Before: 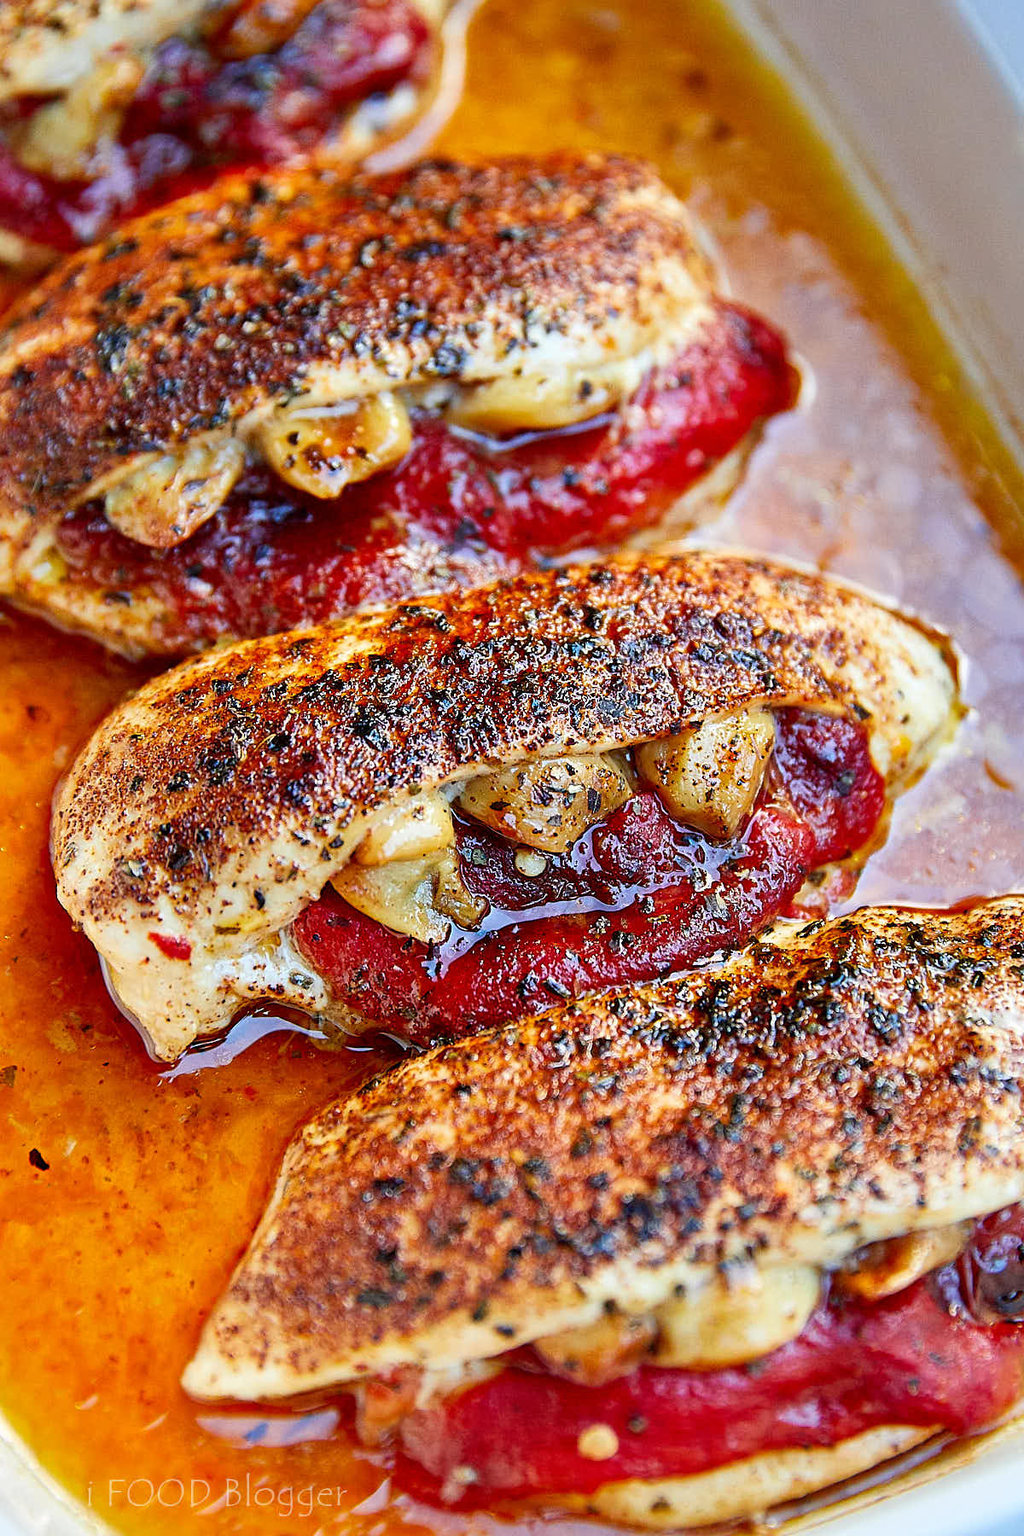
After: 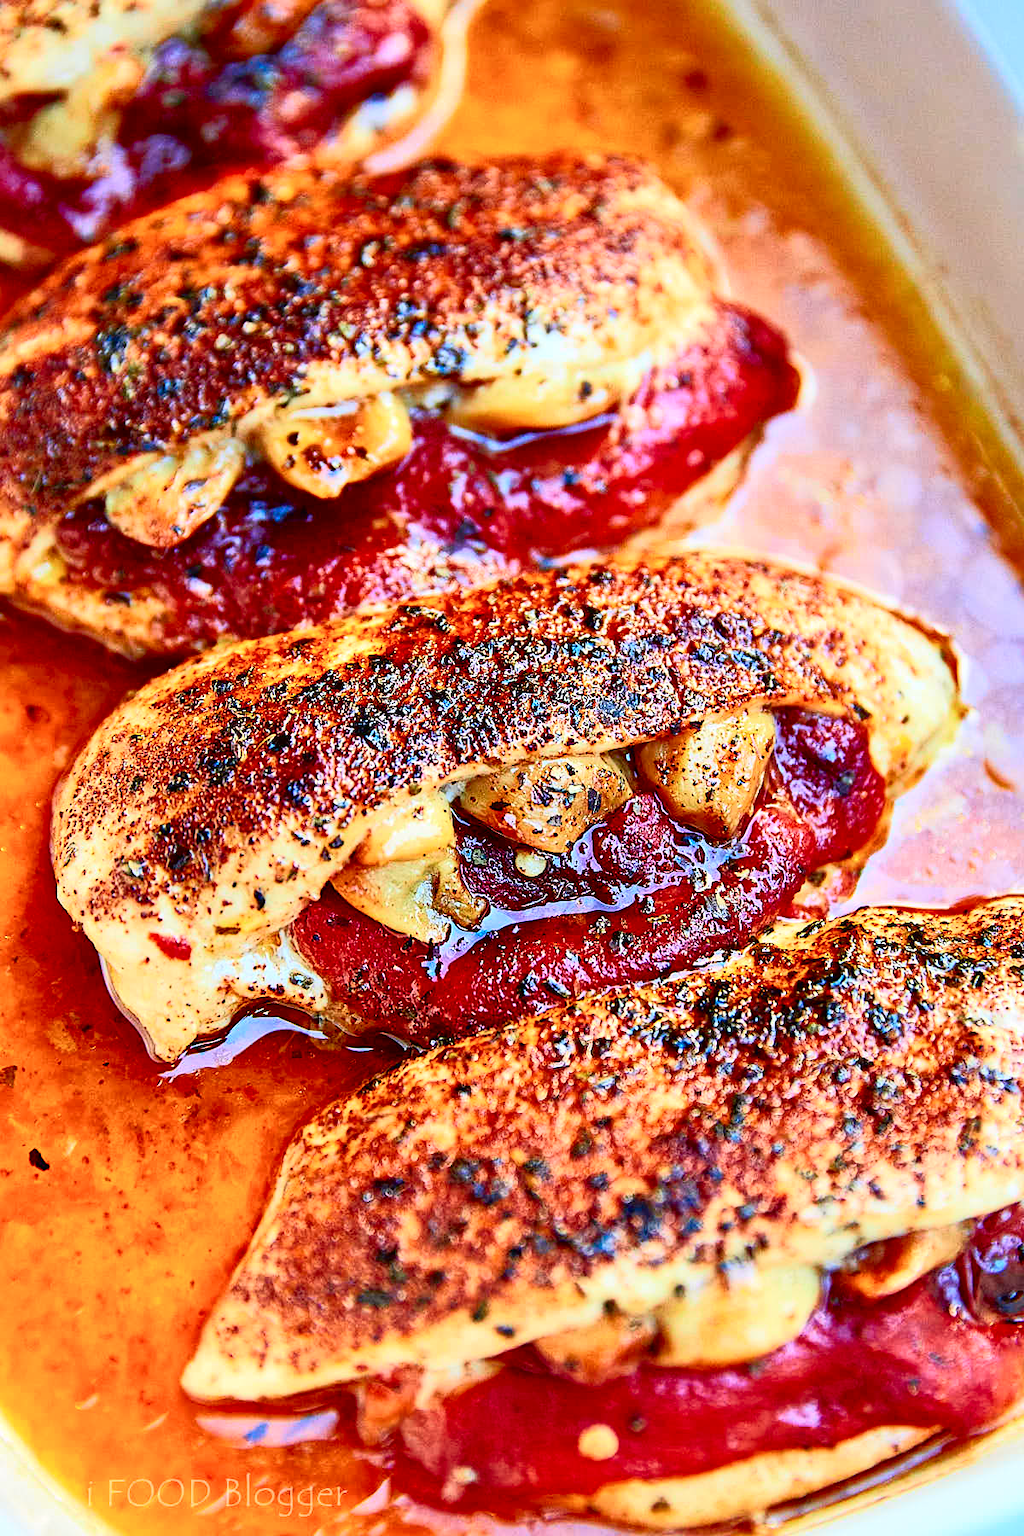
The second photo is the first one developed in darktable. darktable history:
exposure: exposure 0 EV, compensate highlight preservation false
tone curve: curves: ch0 [(0, 0.013) (0.074, 0.044) (0.251, 0.234) (0.472, 0.511) (0.63, 0.752) (0.746, 0.866) (0.899, 0.956) (1, 1)]; ch1 [(0, 0) (0.08, 0.08) (0.347, 0.394) (0.455, 0.441) (0.5, 0.5) (0.517, 0.53) (0.563, 0.611) (0.617, 0.682) (0.756, 0.788) (0.92, 0.92) (1, 1)]; ch2 [(0, 0) (0.096, 0.056) (0.304, 0.204) (0.5, 0.5) (0.539, 0.575) (0.597, 0.644) (0.92, 0.92) (1, 1)], color space Lab, independent channels, preserve colors none
